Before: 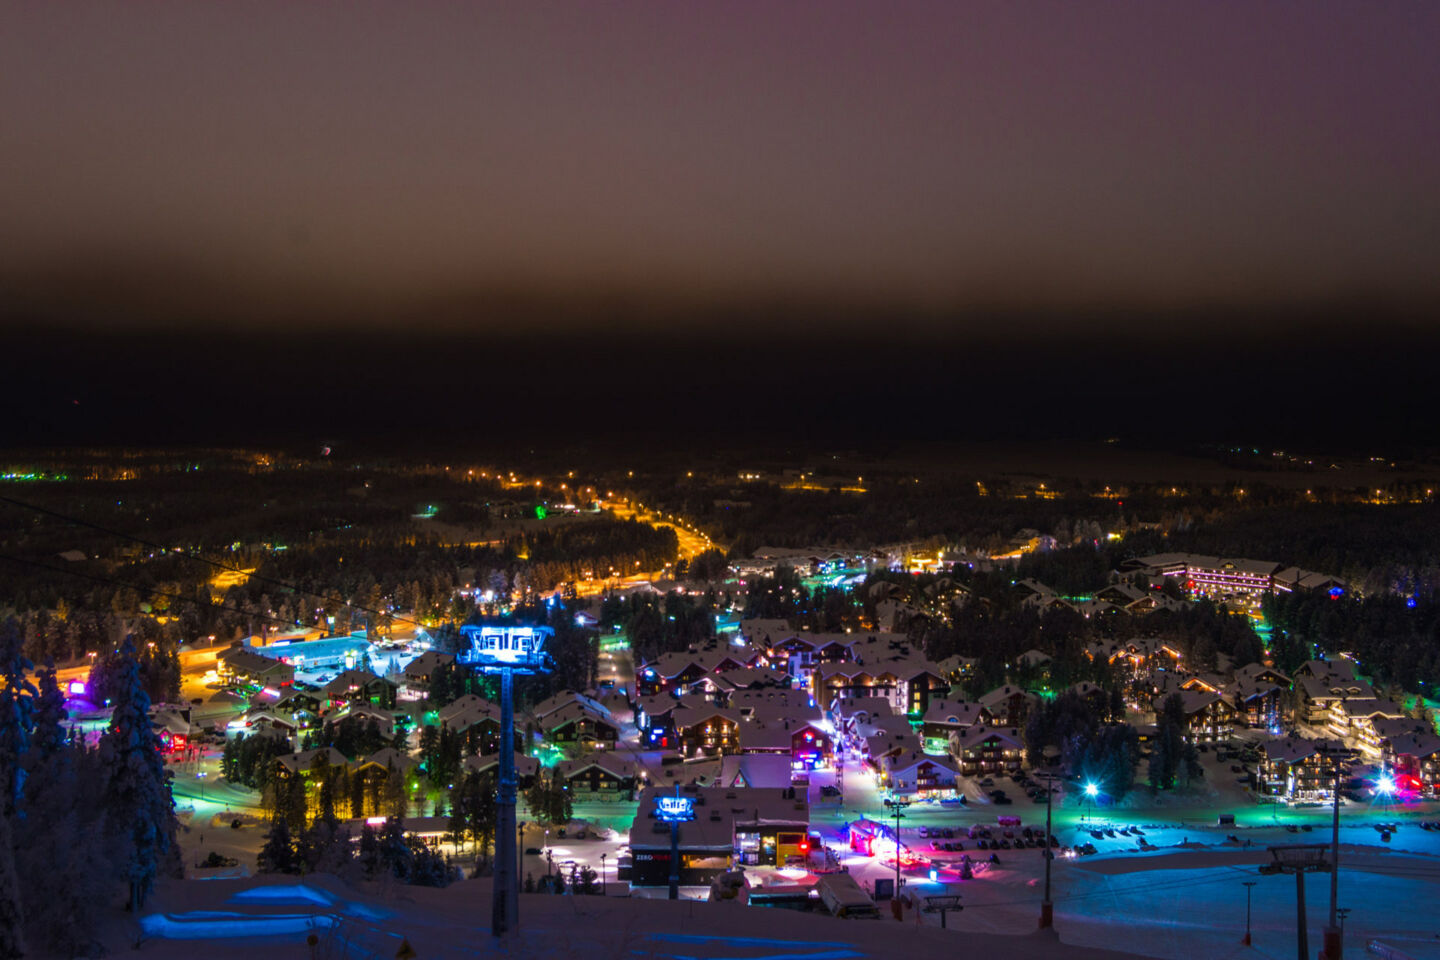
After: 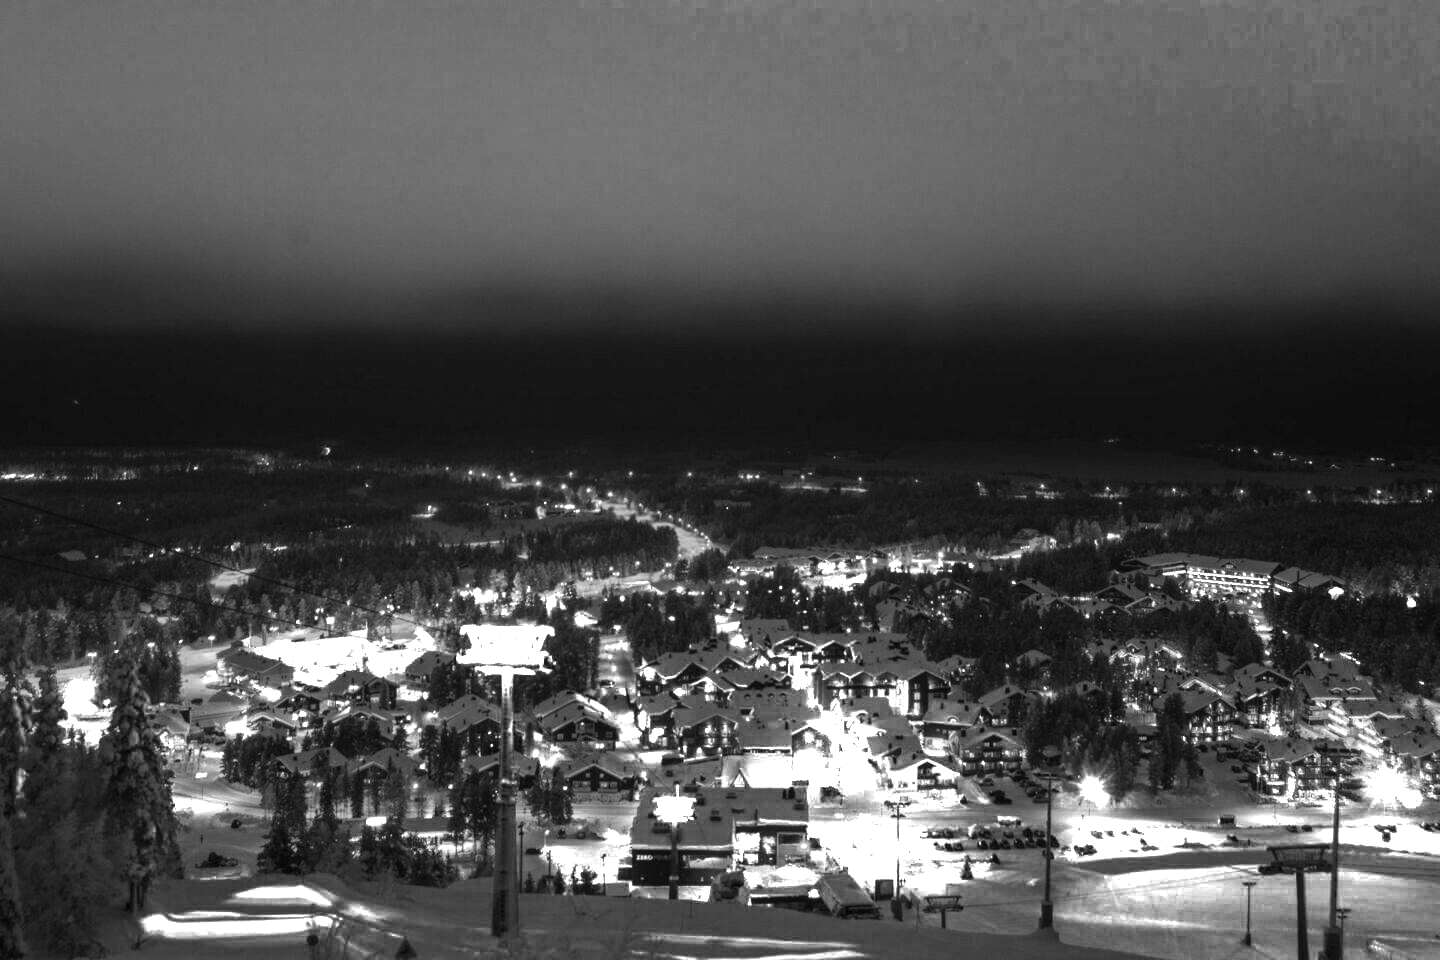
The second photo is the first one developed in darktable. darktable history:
exposure: exposure 0.74 EV, compensate exposure bias true, compensate highlight preservation false
color zones: curves: ch0 [(0, 0.613) (0.01, 0.613) (0.245, 0.448) (0.498, 0.529) (0.642, 0.665) (0.879, 0.777) (0.99, 0.613)]; ch1 [(0, 0.035) (0.121, 0.189) (0.259, 0.197) (0.415, 0.061) (0.589, 0.022) (0.732, 0.022) (0.857, 0.026) (0.991, 0.053)], mix 101.15%
